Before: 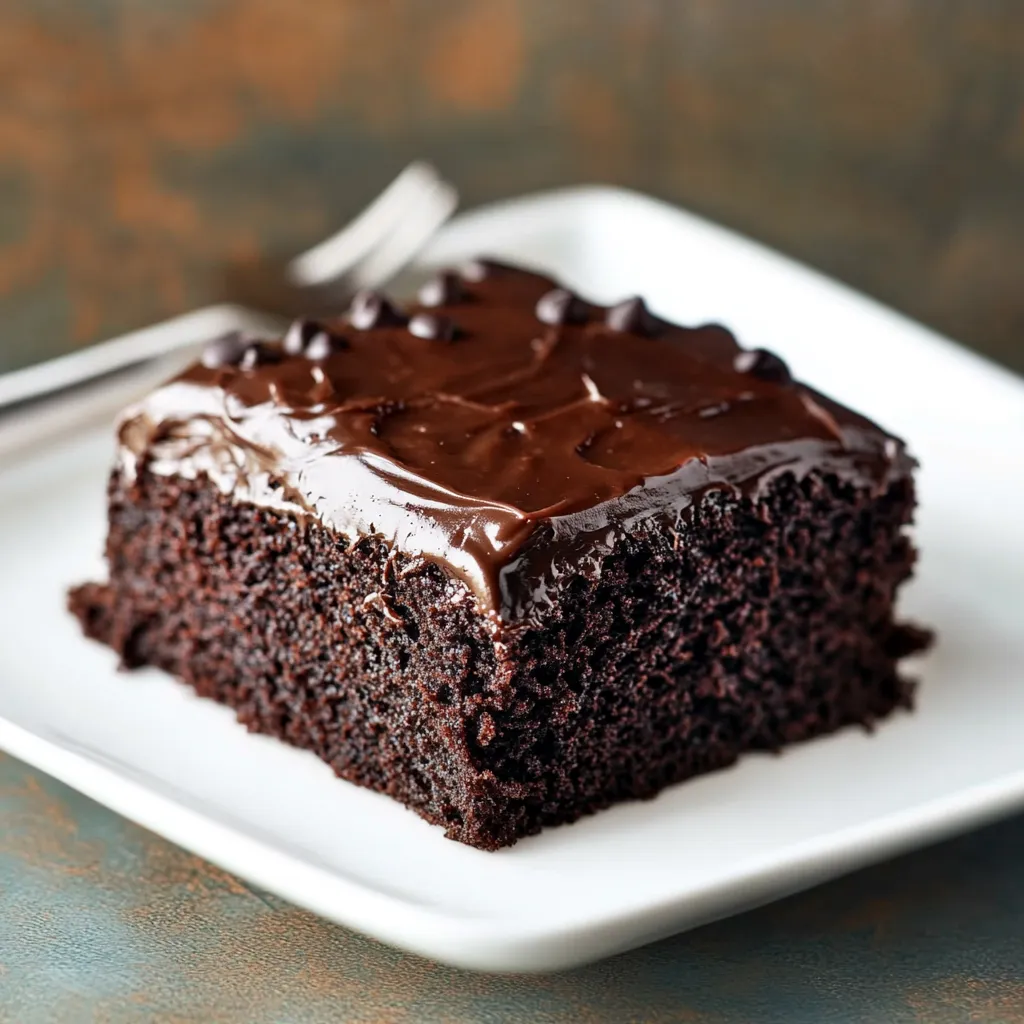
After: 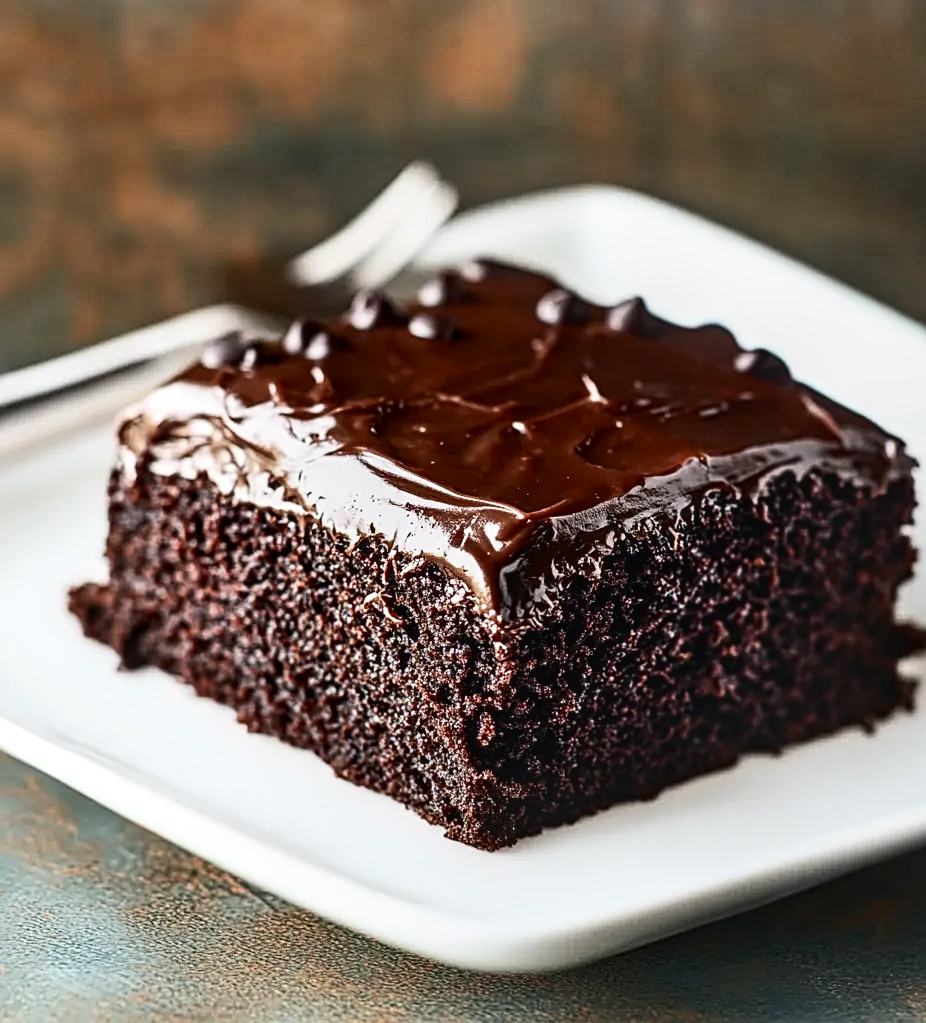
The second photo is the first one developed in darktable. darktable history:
crop: right 9.509%, bottom 0.031%
local contrast: detail 130%
sharpen: radius 2.767
contrast brightness saturation: contrast 0.28
